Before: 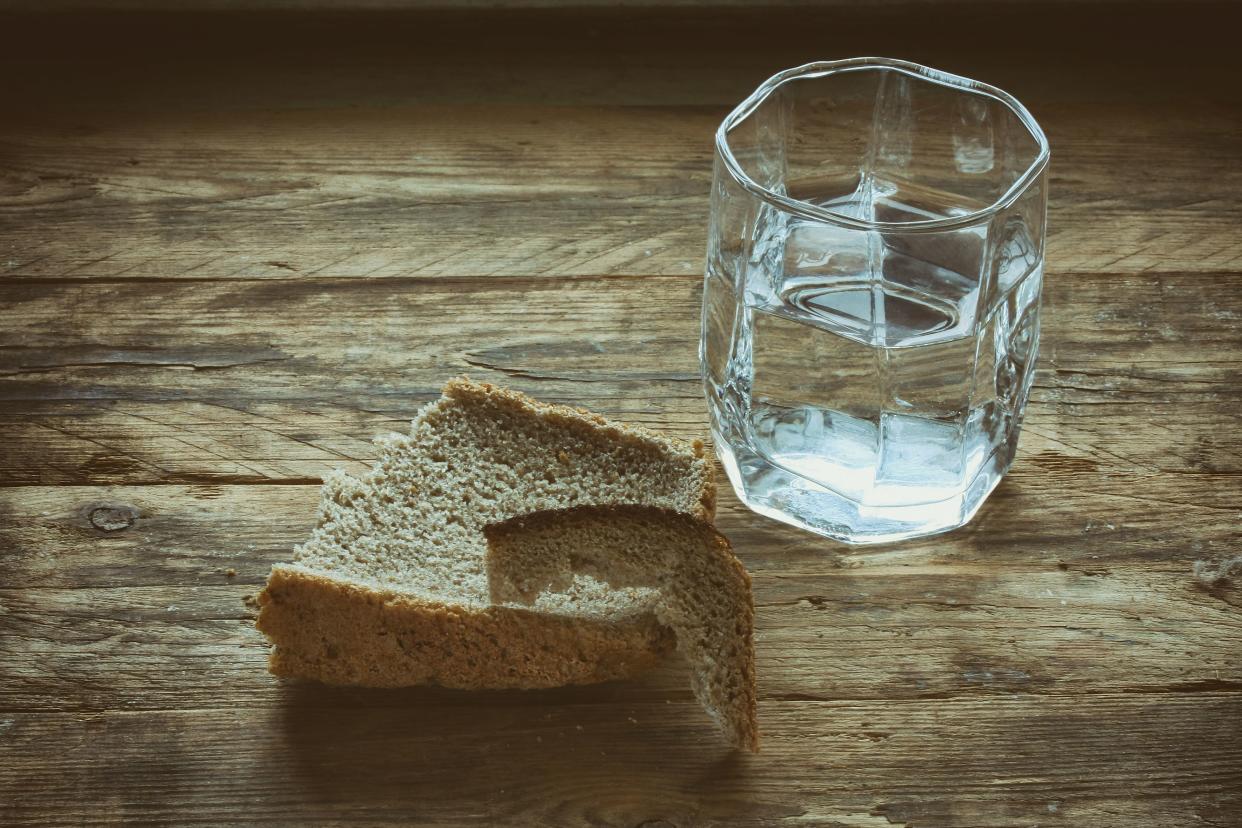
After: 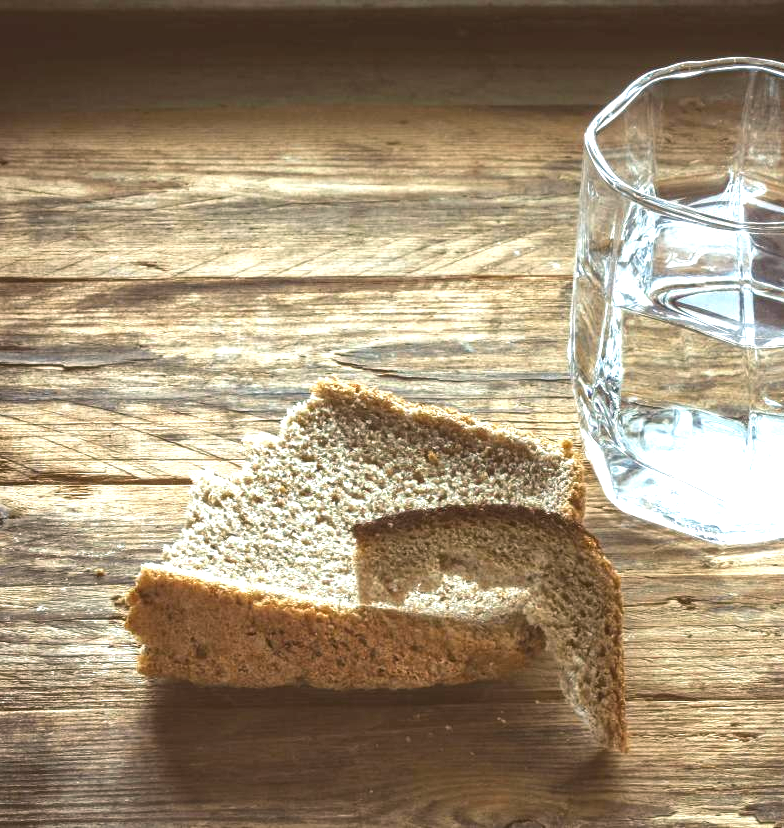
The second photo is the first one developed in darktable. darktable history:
crop: left 10.558%, right 26.301%
levels: white 99.91%, levels [0.016, 0.492, 0.969]
color calibration: illuminant as shot in camera, x 0.358, y 0.373, temperature 4628.91 K
exposure: black level correction 0, exposure 1.1 EV, compensate highlight preservation false
color balance rgb: shadows lift › chroma 3.212%, shadows lift › hue 280.69°, highlights gain › chroma 3.044%, highlights gain › hue 54.71°, perceptual saturation grading › global saturation 0.47%, global vibrance 20%
local contrast: on, module defaults
